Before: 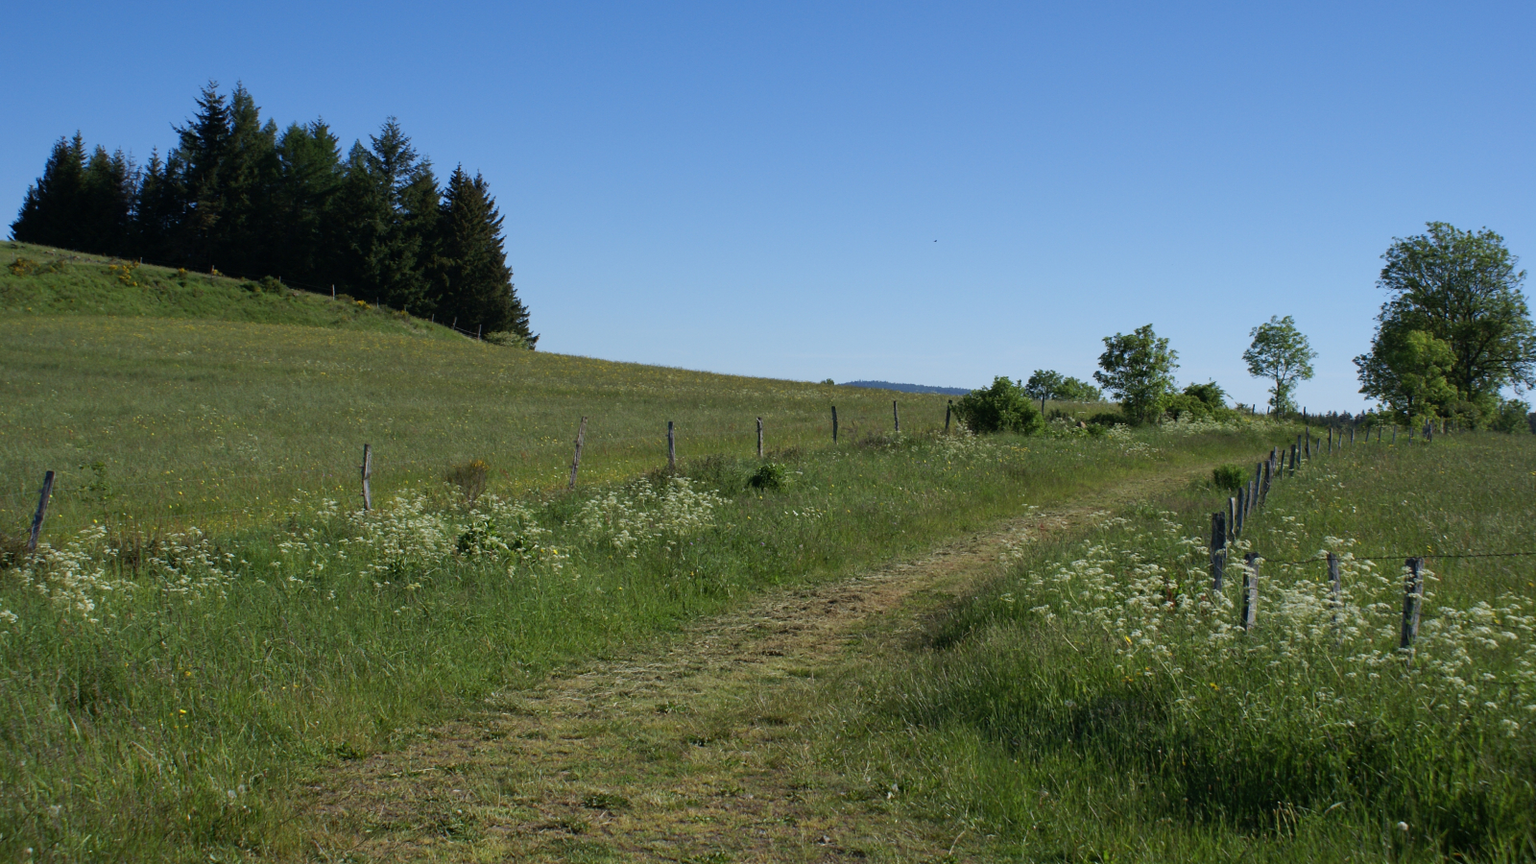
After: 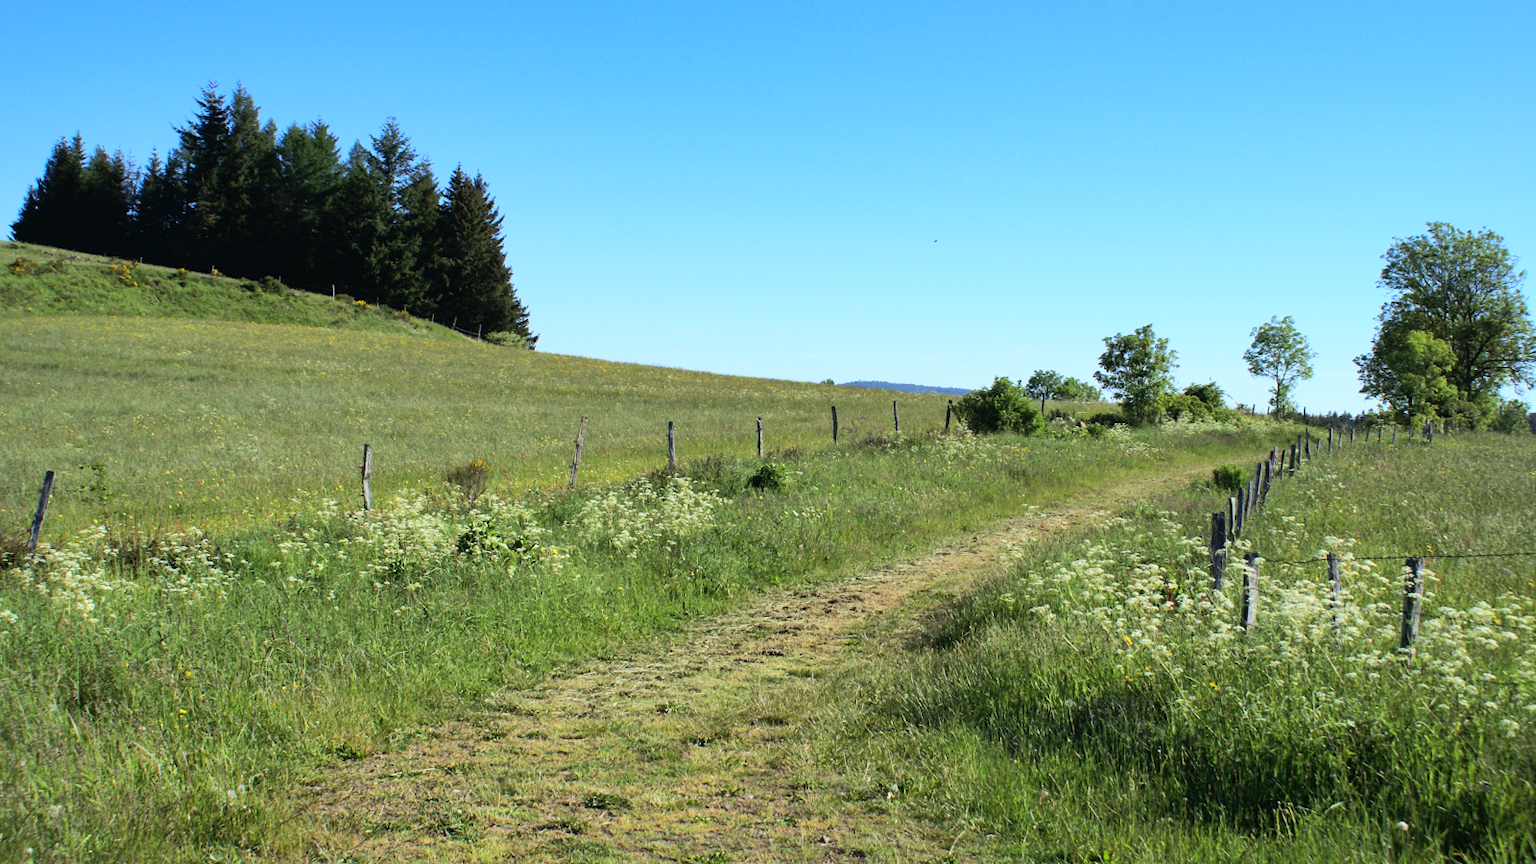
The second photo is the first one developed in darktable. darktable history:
shadows and highlights: on, module defaults
base curve: curves: ch0 [(0, 0.003) (0.001, 0.002) (0.006, 0.004) (0.02, 0.022) (0.048, 0.086) (0.094, 0.234) (0.162, 0.431) (0.258, 0.629) (0.385, 0.8) (0.548, 0.918) (0.751, 0.988) (1, 1)], exposure shift 0.01
